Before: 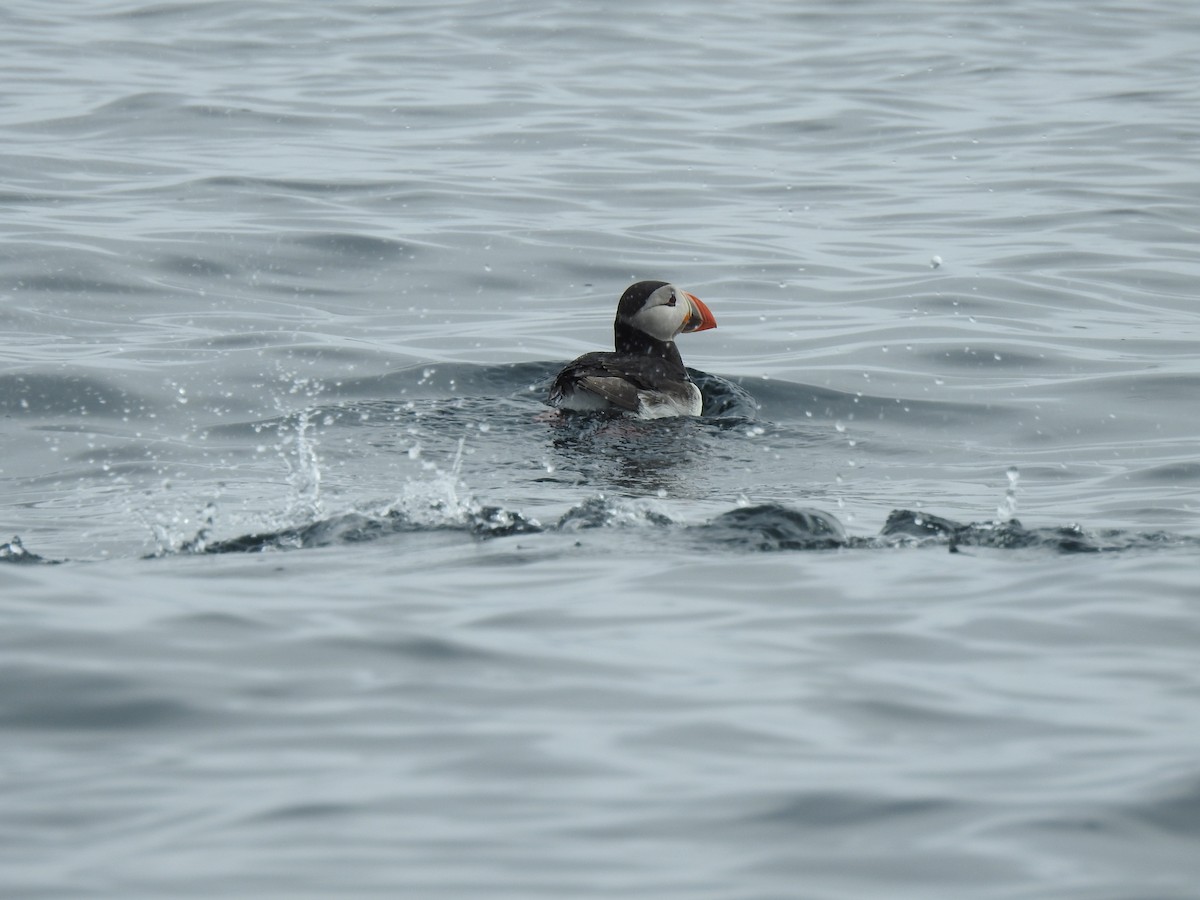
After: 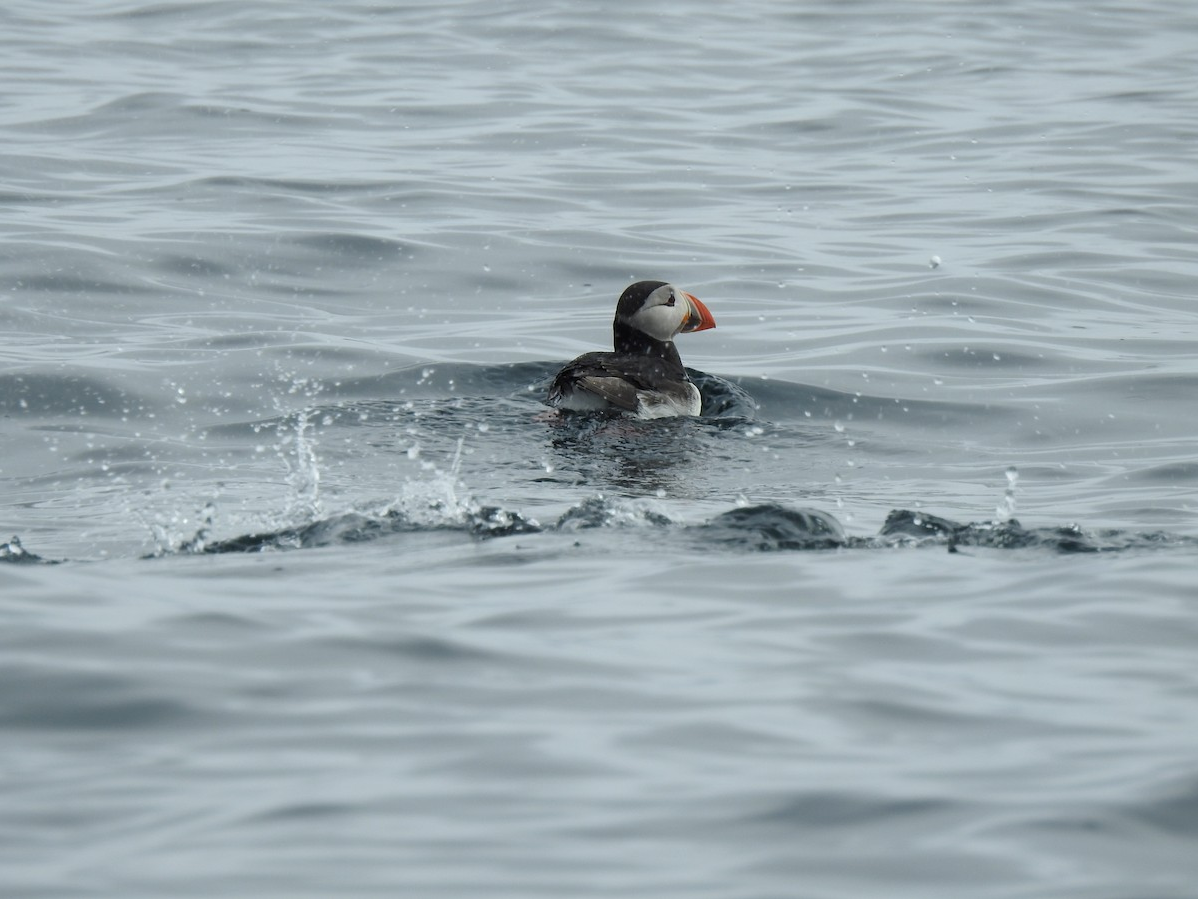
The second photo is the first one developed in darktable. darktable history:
exposure: black level correction 0.001, compensate highlight preservation false
crop: left 0.121%
